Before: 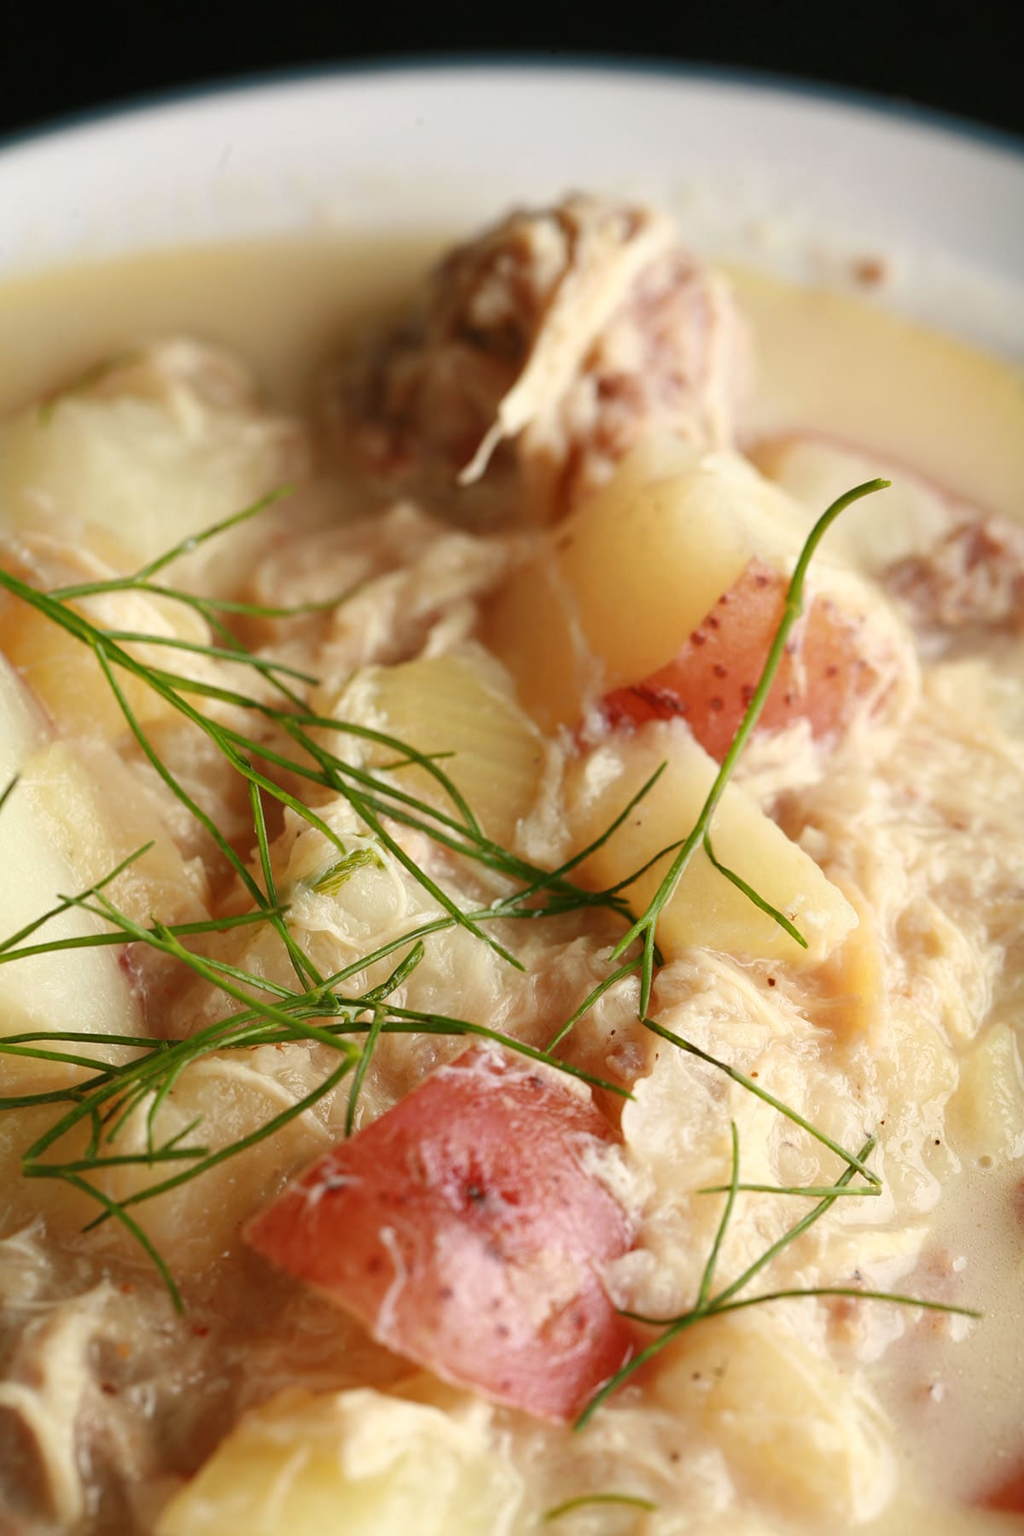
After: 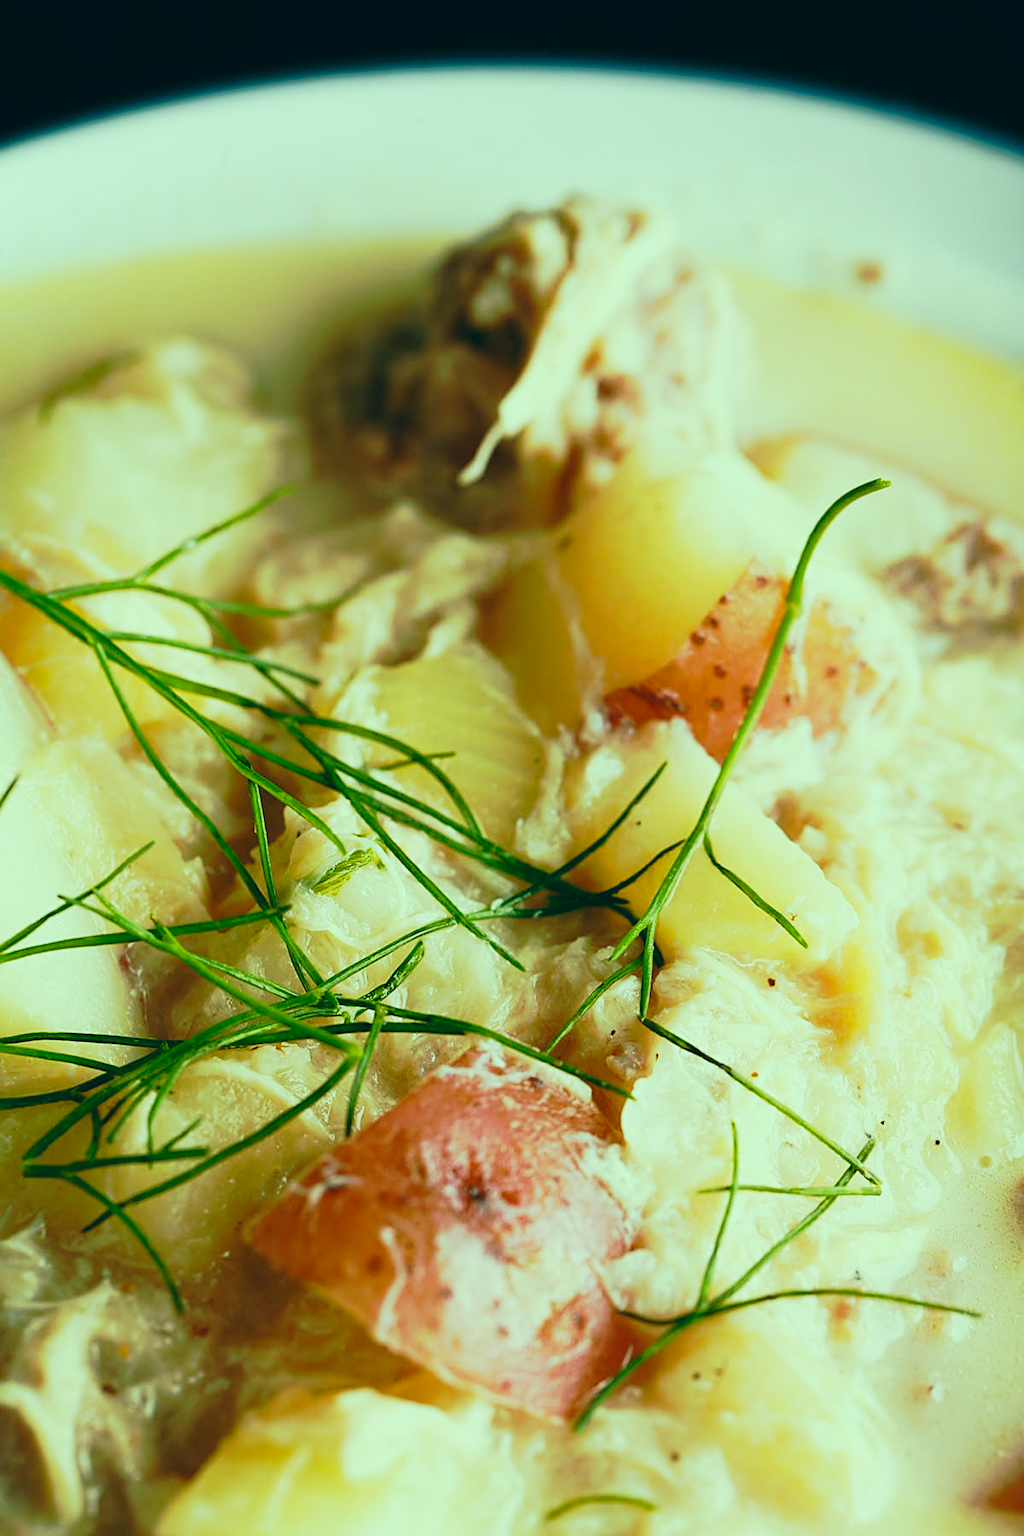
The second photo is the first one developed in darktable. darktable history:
tone curve: curves: ch0 [(0, 0.008) (0.081, 0.044) (0.177, 0.123) (0.283, 0.253) (0.416, 0.449) (0.495, 0.524) (0.661, 0.756) (0.796, 0.859) (1, 0.951)]; ch1 [(0, 0) (0.161, 0.092) (0.35, 0.33) (0.392, 0.392) (0.427, 0.426) (0.479, 0.472) (0.505, 0.5) (0.521, 0.524) (0.567, 0.564) (0.583, 0.588) (0.625, 0.627) (0.678, 0.733) (1, 1)]; ch2 [(0, 0) (0.346, 0.362) (0.404, 0.427) (0.502, 0.499) (0.531, 0.523) (0.544, 0.561) (0.58, 0.59) (0.629, 0.642) (0.717, 0.678) (1, 1)], preserve colors none
sharpen: on, module defaults
color correction: highlights a* -19.6, highlights b* 9.8, shadows a* -21.19, shadows b* -10.82
